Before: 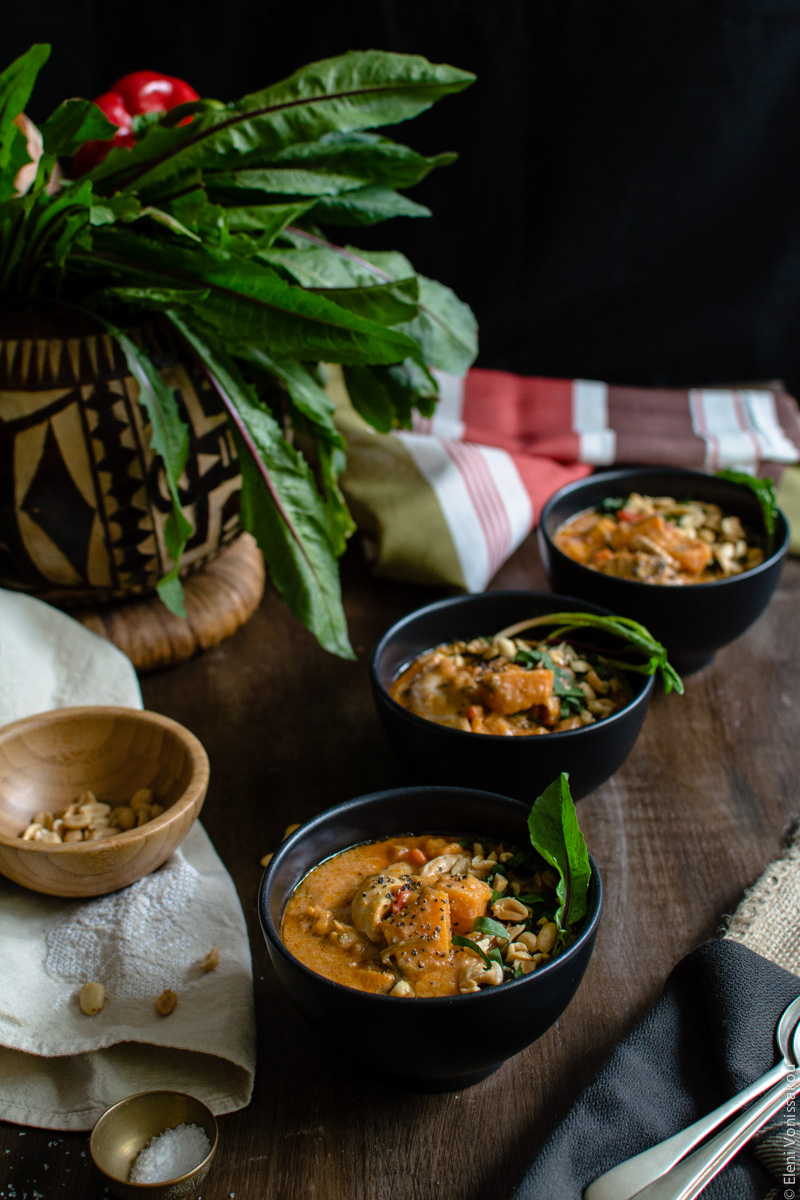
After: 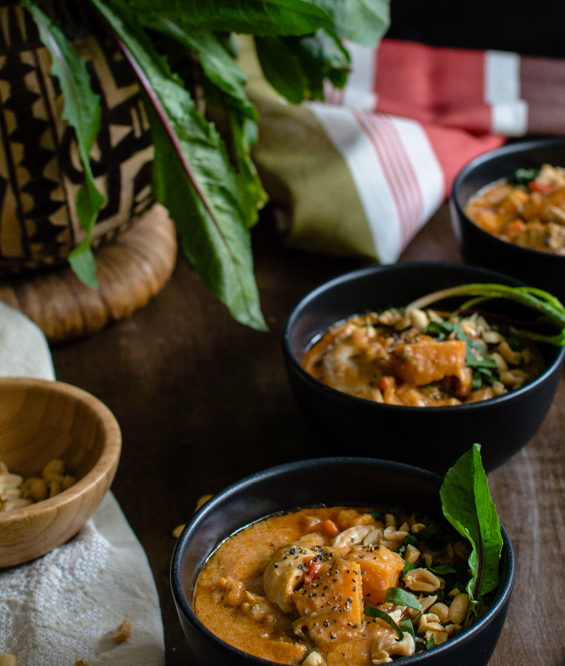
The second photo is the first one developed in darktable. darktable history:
crop: left 11.035%, top 27.448%, right 18.265%, bottom 17.034%
